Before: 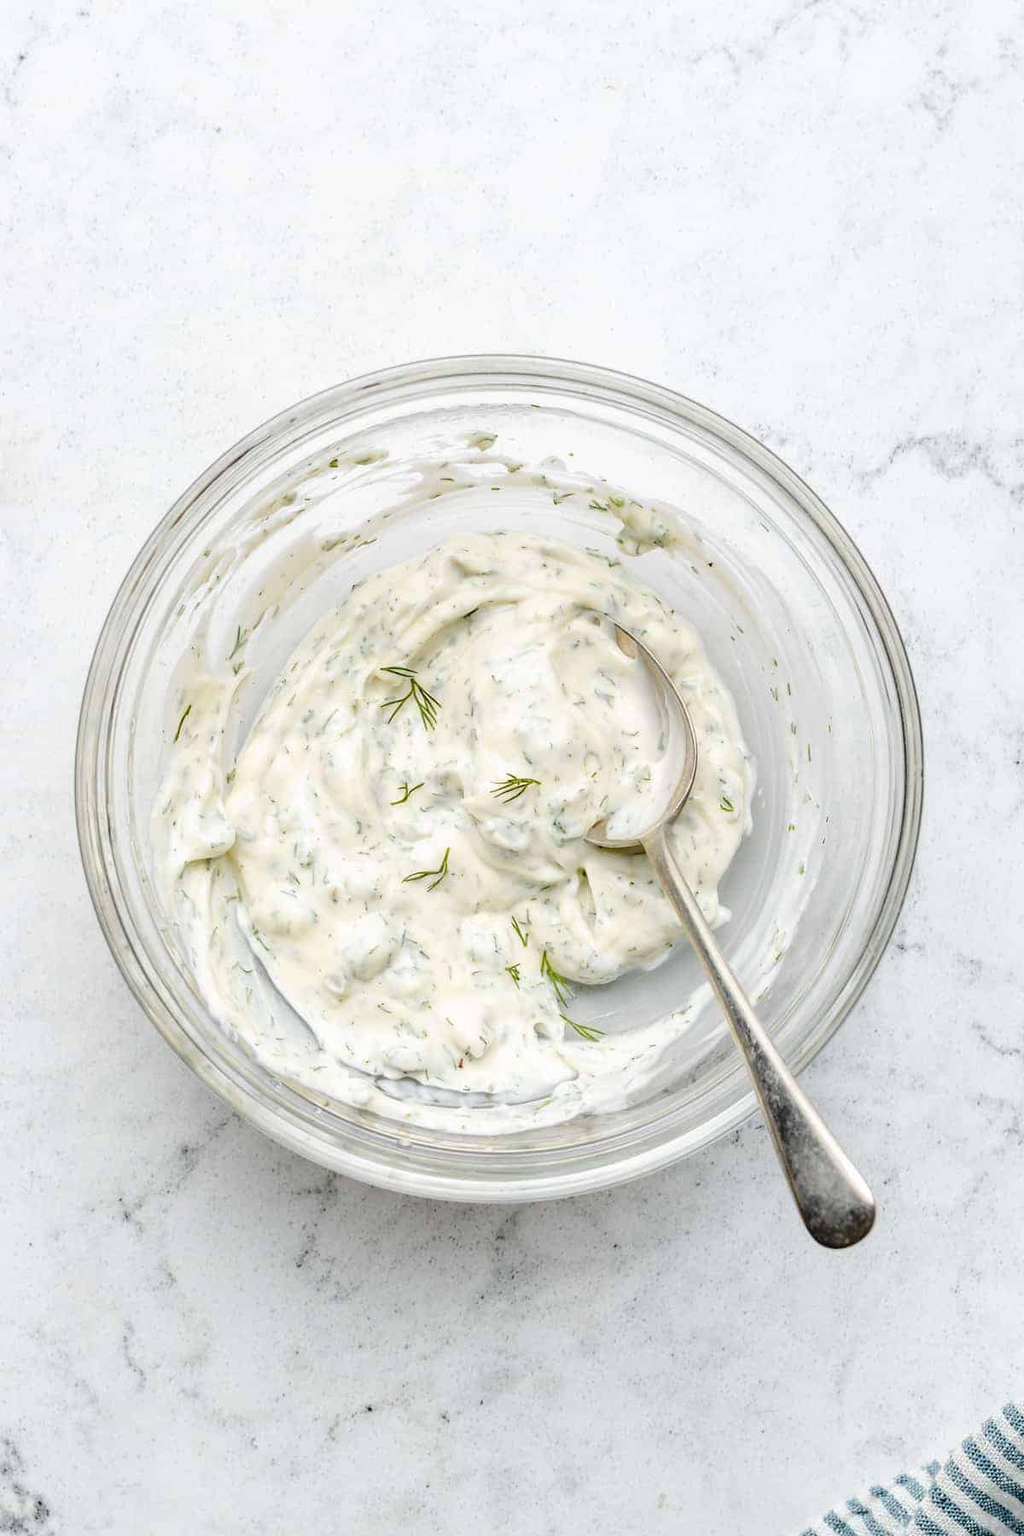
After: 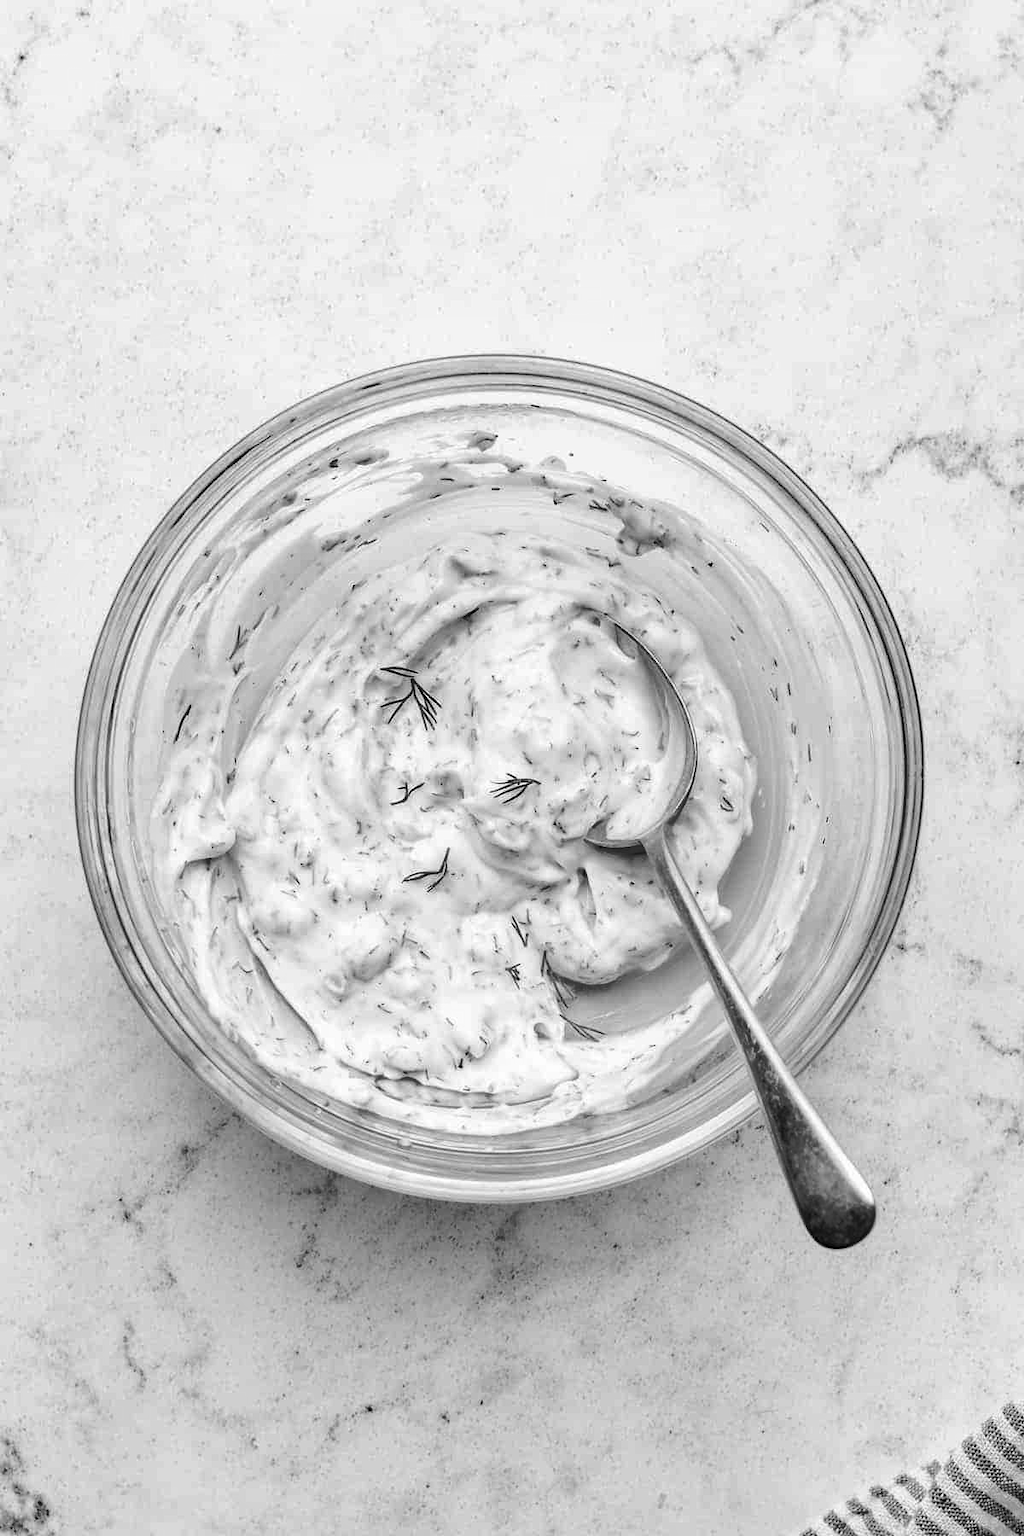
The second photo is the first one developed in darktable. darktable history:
shadows and highlights: radius 133.83, soften with gaussian
monochrome: on, module defaults
